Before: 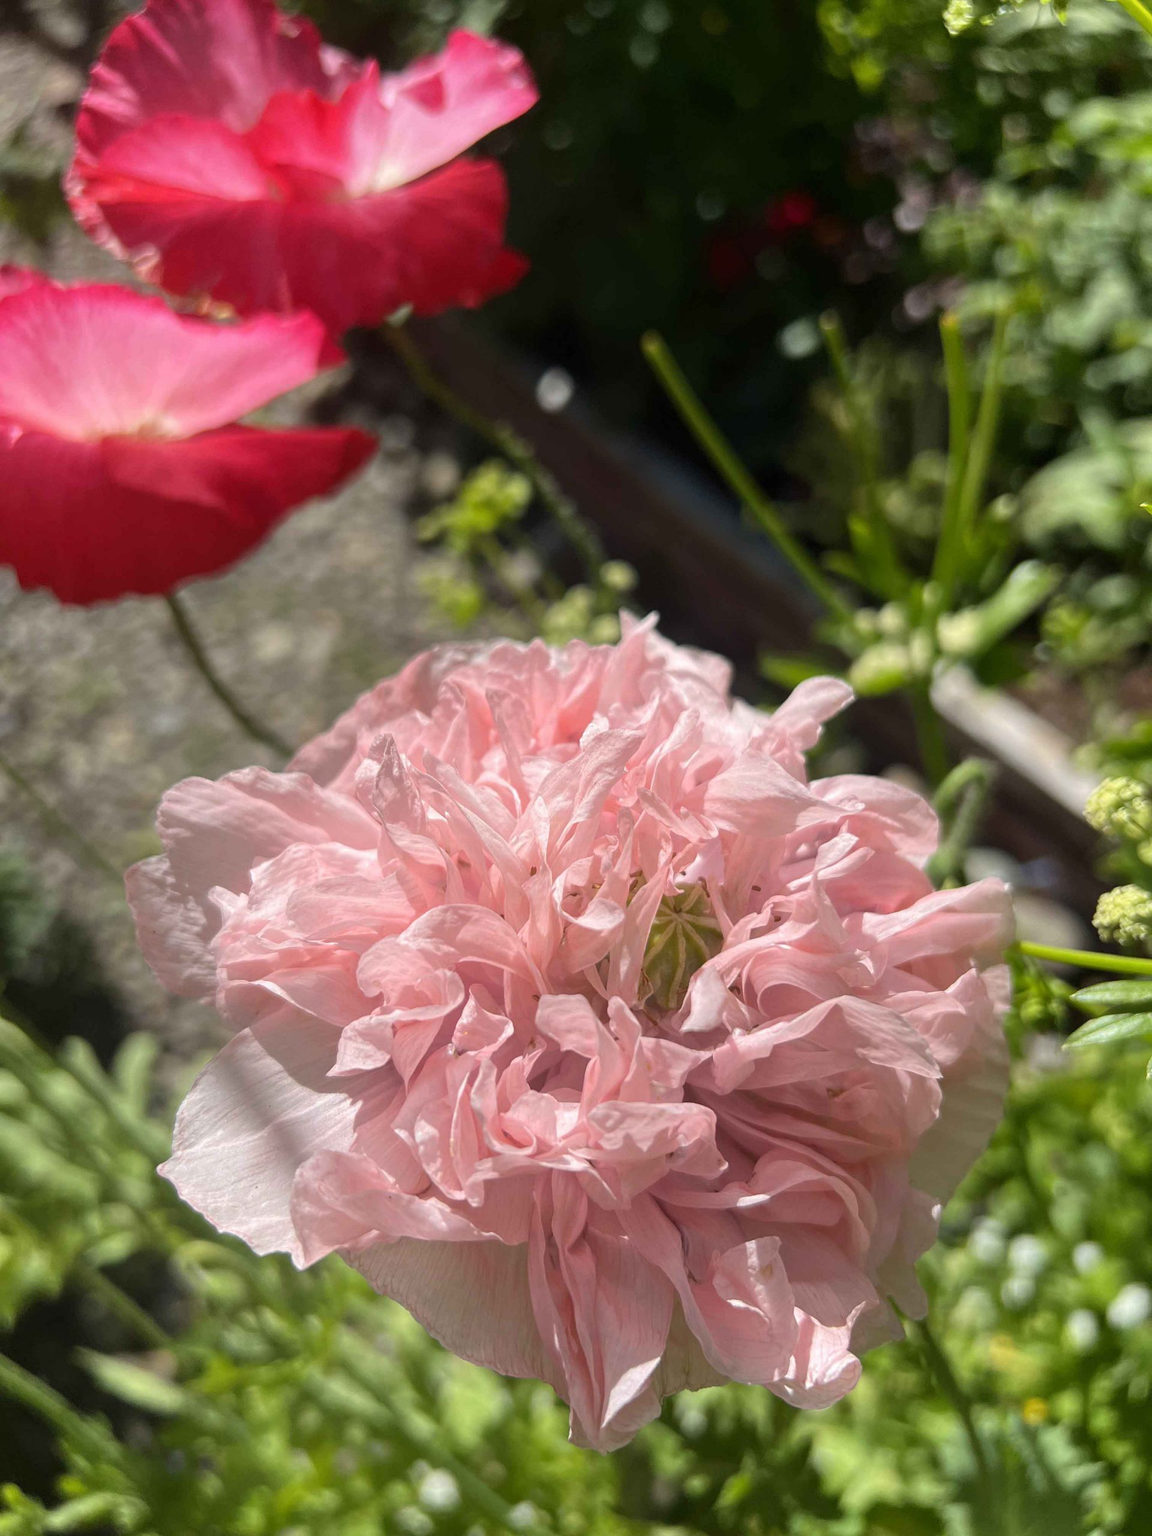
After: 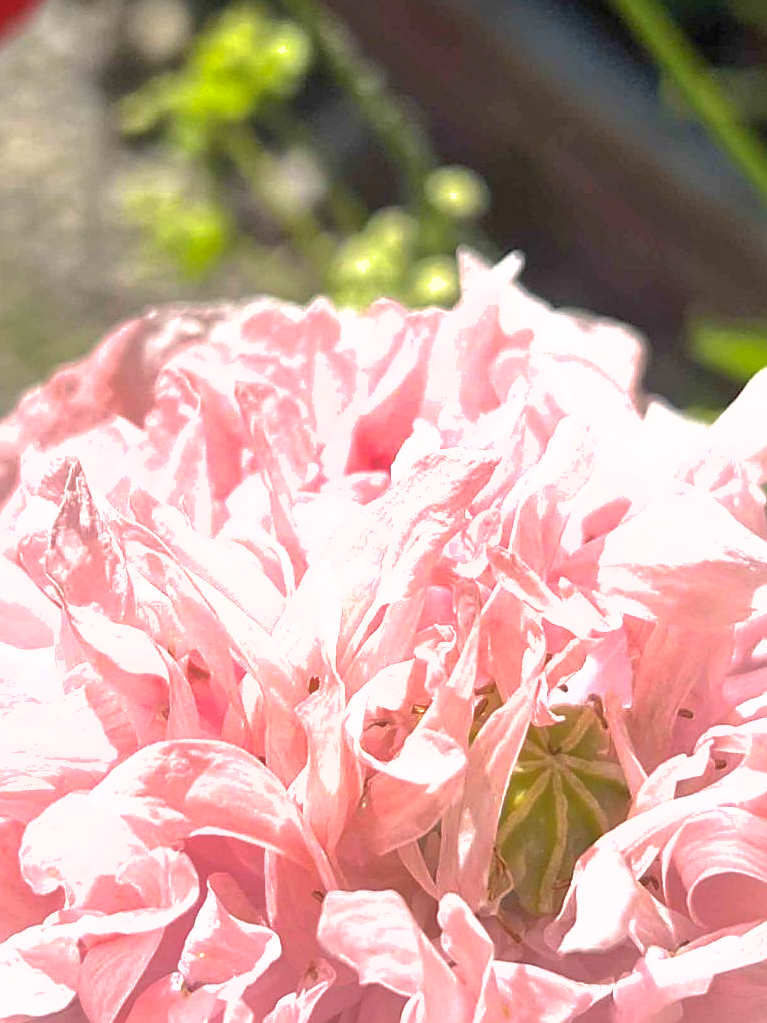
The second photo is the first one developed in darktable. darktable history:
sharpen: on, module defaults
shadows and highlights: on, module defaults
crop: left 30%, top 30%, right 30%, bottom 30%
exposure: black level correction 0, exposure 1.1 EV, compensate exposure bias true, compensate highlight preservation false
